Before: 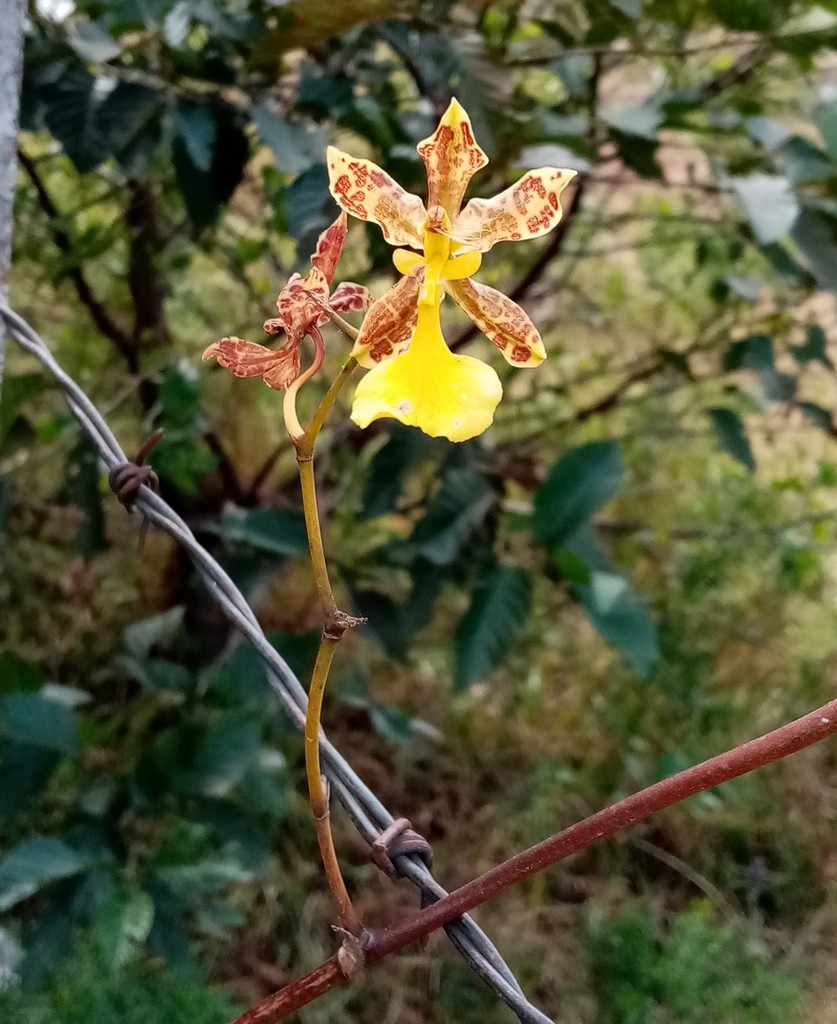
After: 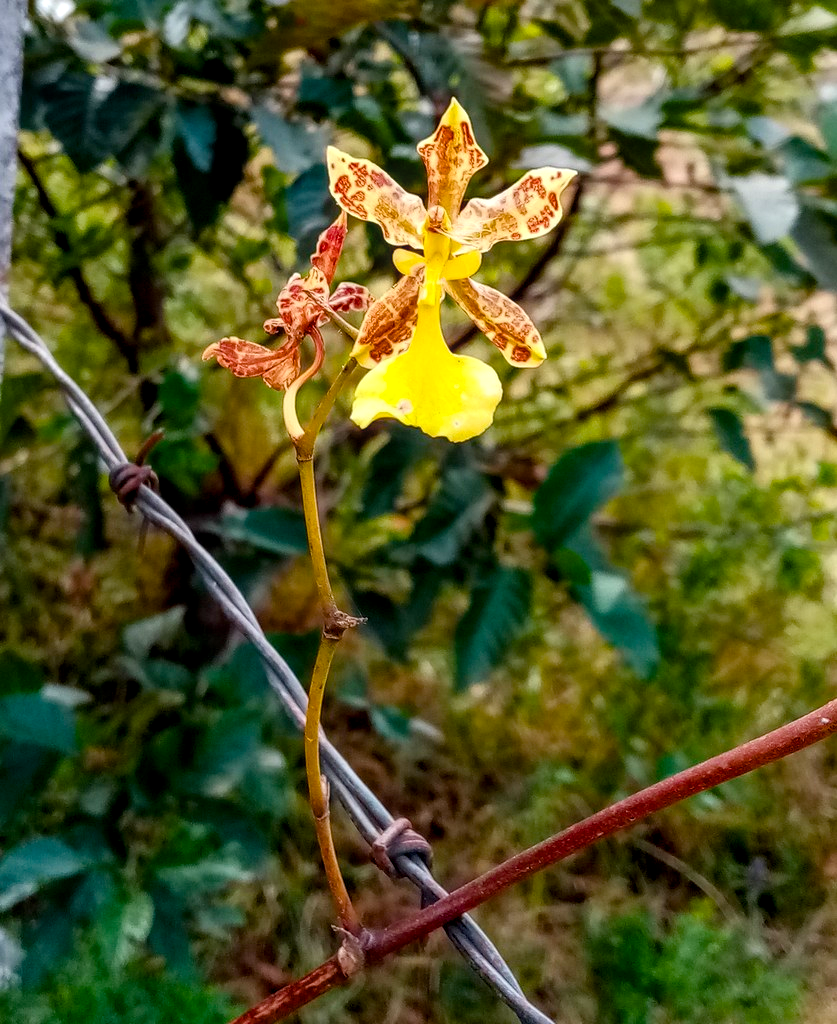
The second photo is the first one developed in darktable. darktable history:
local contrast: on, module defaults
color balance rgb: perceptual saturation grading › global saturation 20%, perceptual saturation grading › highlights -14.456%, perceptual saturation grading › shadows 49.544%, perceptual brilliance grading › global brilliance 3.427%, global vibrance 20.708%
